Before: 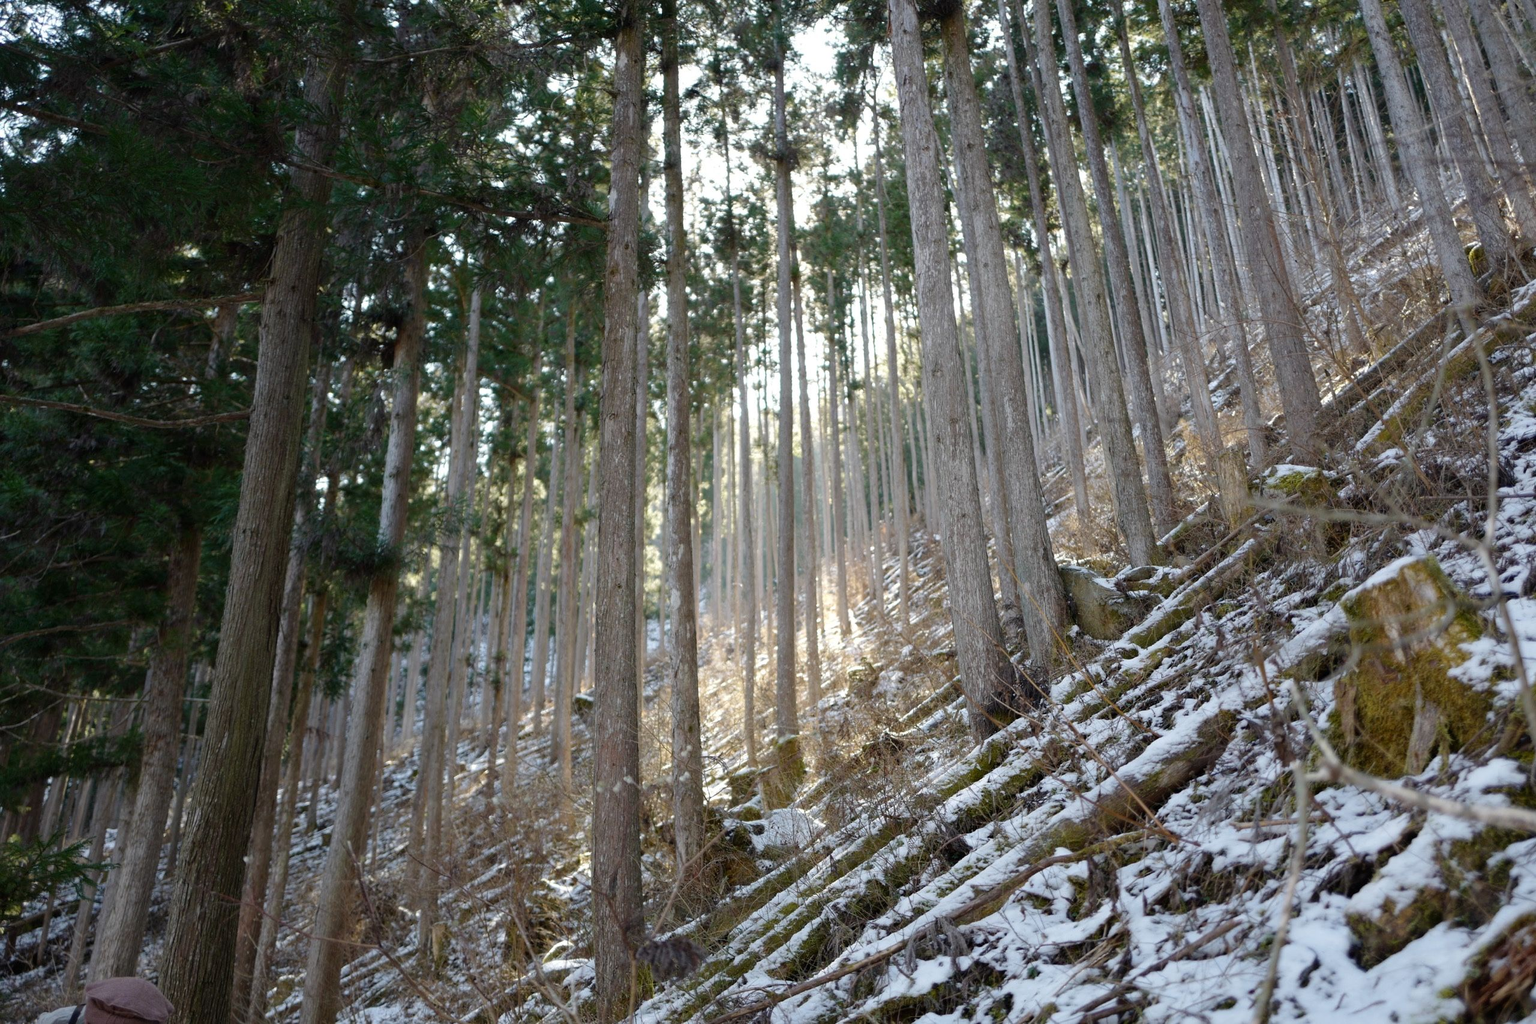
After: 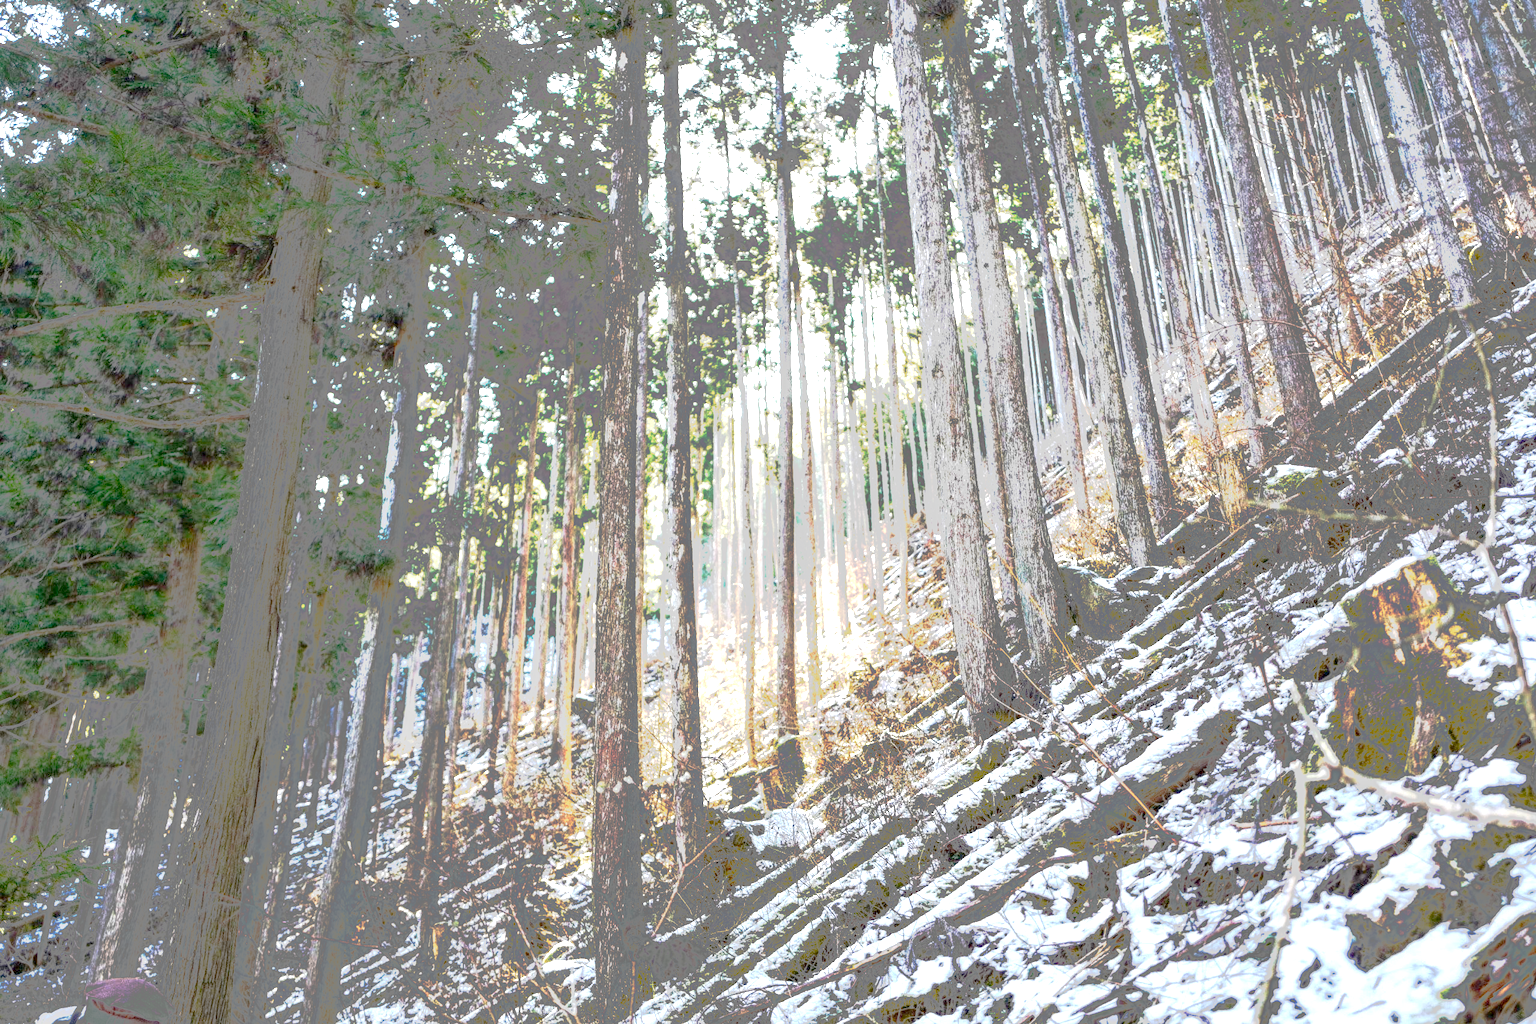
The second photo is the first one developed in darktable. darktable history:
exposure: exposure 1 EV, compensate highlight preservation false
tone curve: curves: ch0 [(0, 0) (0.003, 0.011) (0.011, 0.043) (0.025, 0.133) (0.044, 0.226) (0.069, 0.303) (0.1, 0.371) (0.136, 0.429) (0.177, 0.482) (0.224, 0.516) (0.277, 0.539) (0.335, 0.535) (0.399, 0.517) (0.468, 0.498) (0.543, 0.523) (0.623, 0.655) (0.709, 0.83) (0.801, 0.827) (0.898, 0.89) (1, 1)], preserve colors none
contrast brightness saturation: contrast 0.04, saturation 0.153
local contrast: highlights 62%, detail 143%, midtone range 0.43
